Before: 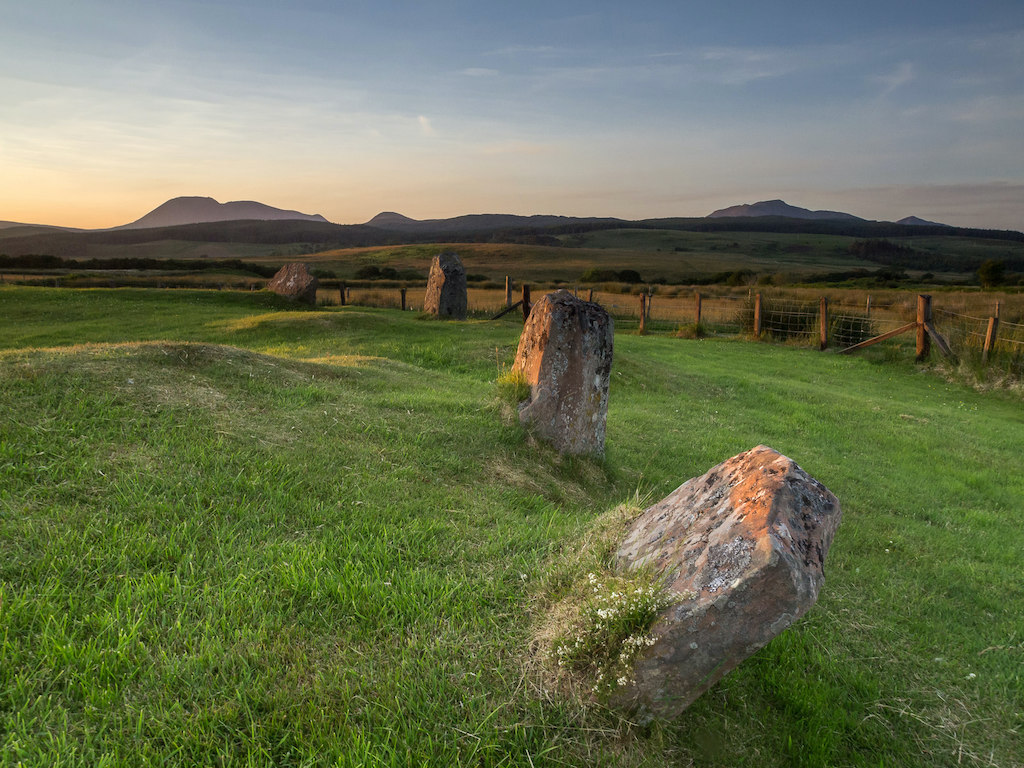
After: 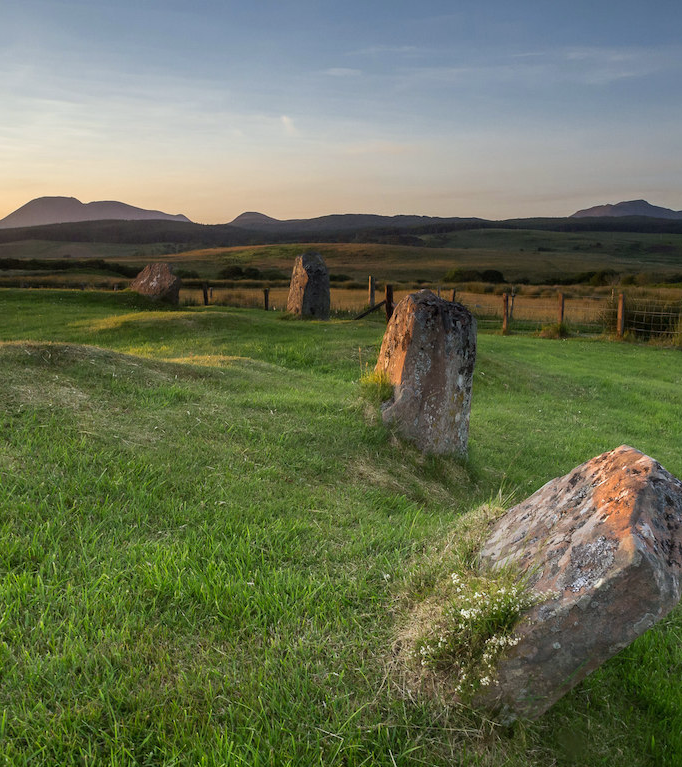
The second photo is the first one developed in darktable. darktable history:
crop and rotate: left 13.409%, right 19.924%
white balance: red 0.988, blue 1.017
